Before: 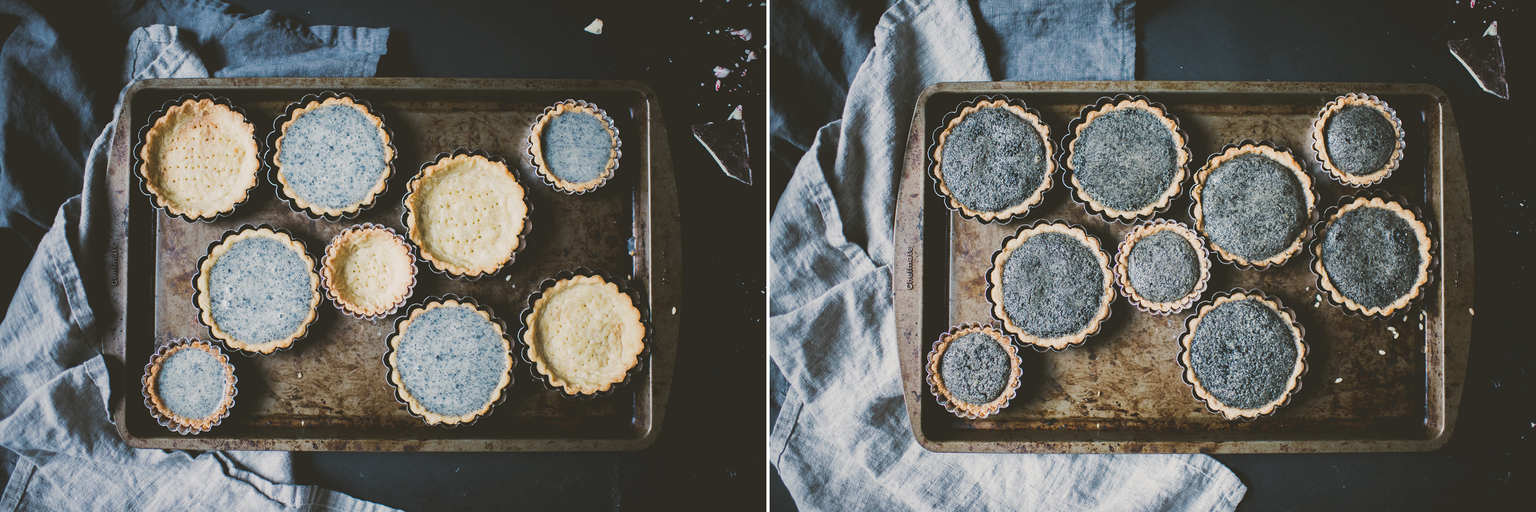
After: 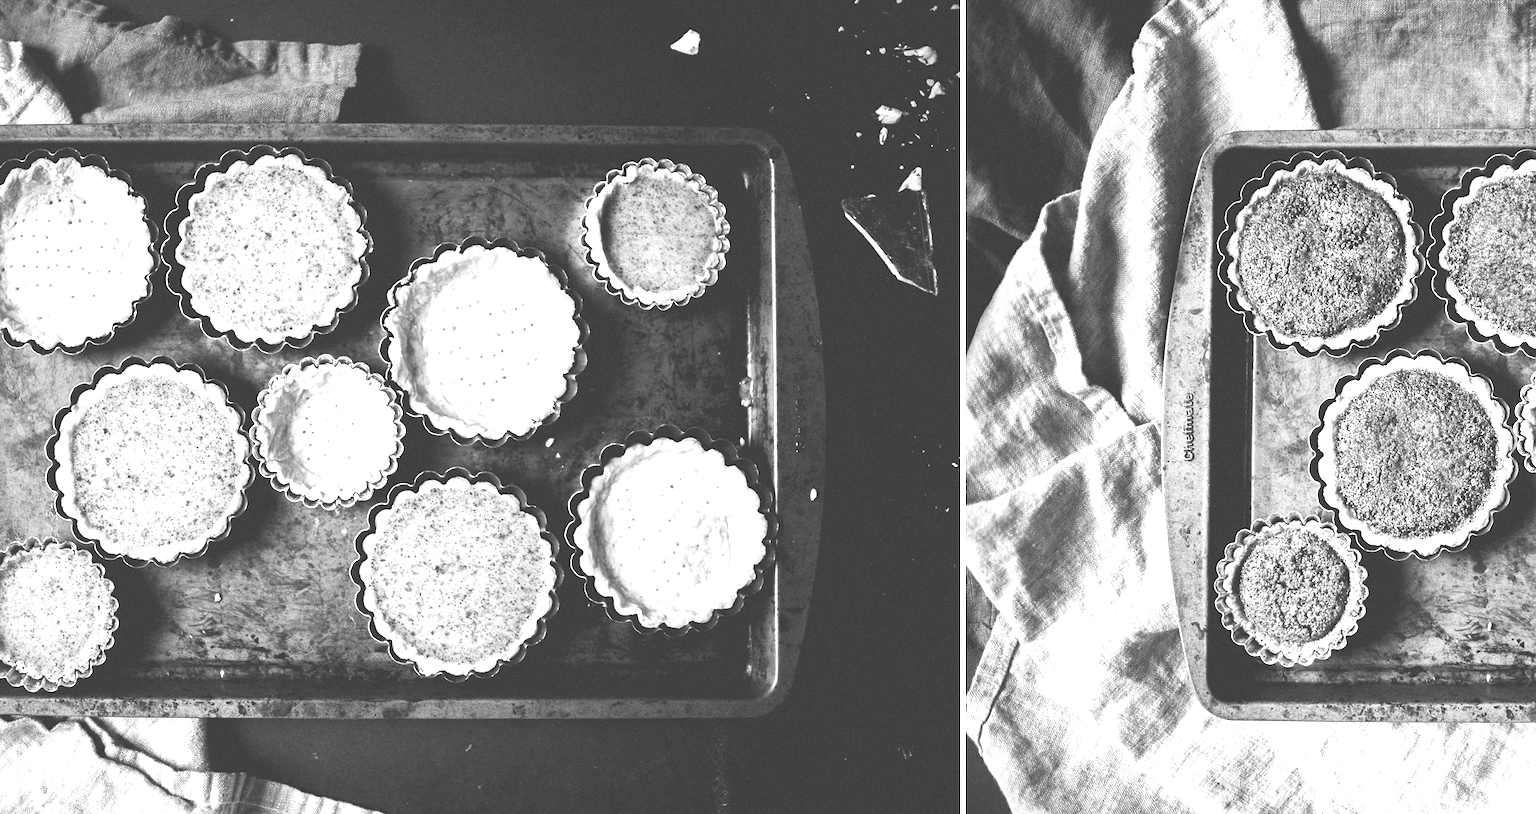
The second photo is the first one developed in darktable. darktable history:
monochrome: on, module defaults
grain: coarseness 0.09 ISO
crop: left 10.644%, right 26.528%
exposure: black level correction 0, exposure 1.1 EV, compensate exposure bias true, compensate highlight preservation false
